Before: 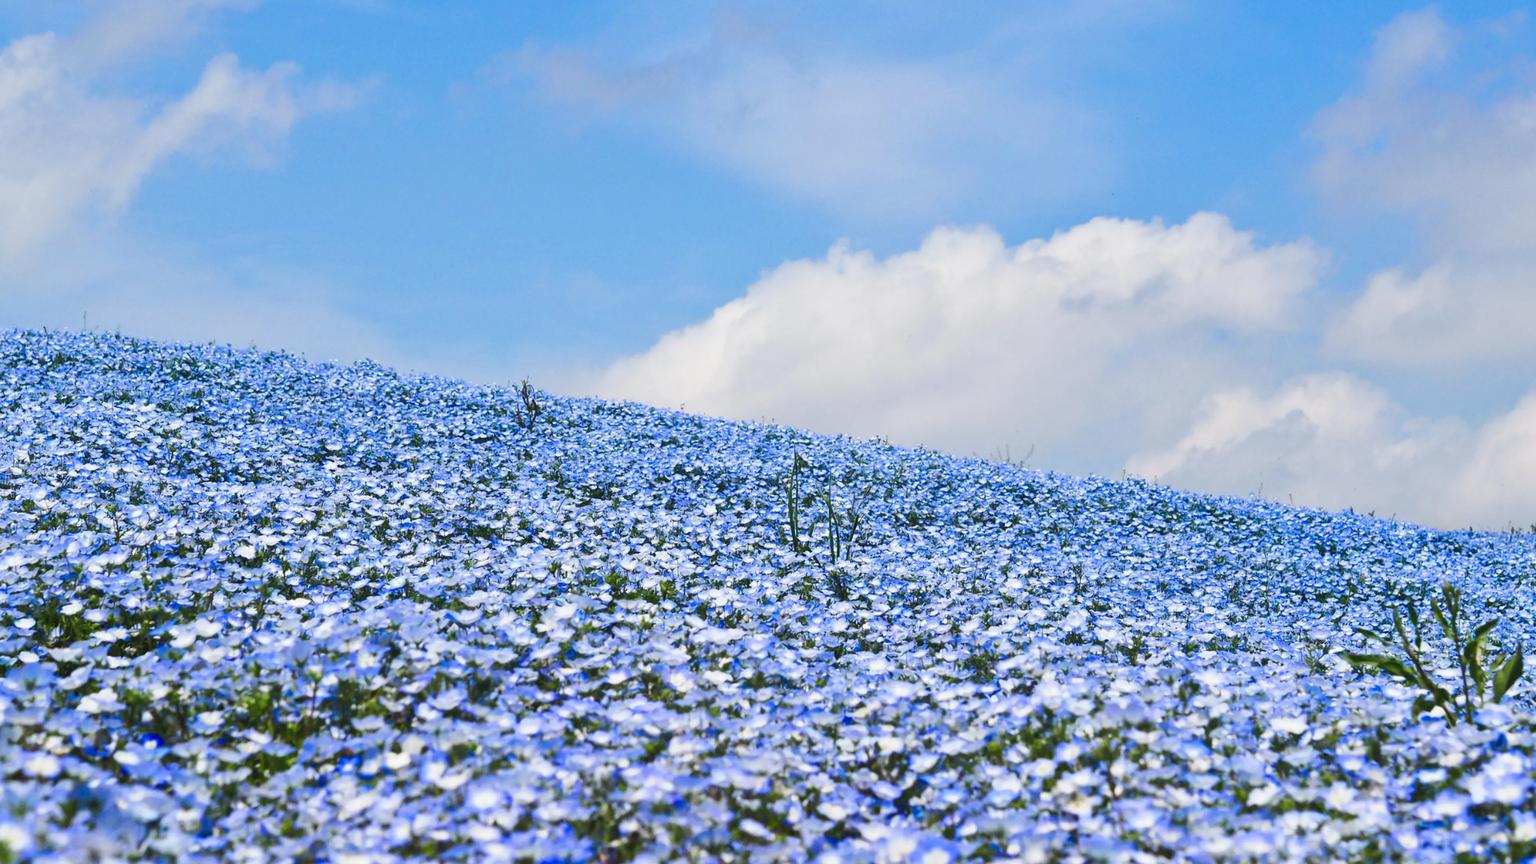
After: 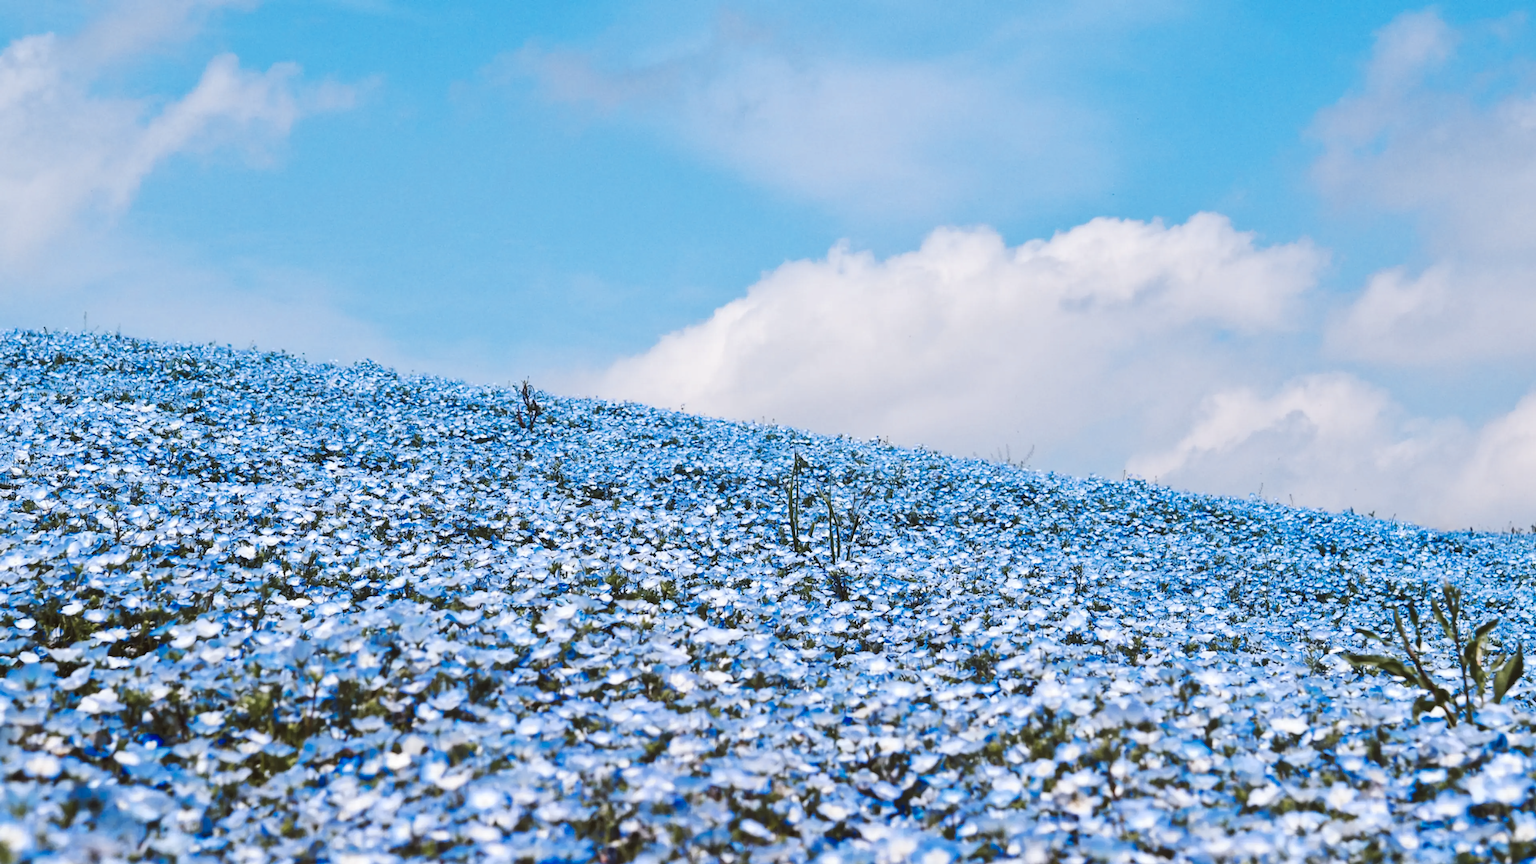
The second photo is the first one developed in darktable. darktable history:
tone curve: curves: ch0 [(0, 0) (0.003, 0.013) (0.011, 0.016) (0.025, 0.023) (0.044, 0.036) (0.069, 0.051) (0.1, 0.076) (0.136, 0.107) (0.177, 0.145) (0.224, 0.186) (0.277, 0.246) (0.335, 0.311) (0.399, 0.378) (0.468, 0.462) (0.543, 0.548) (0.623, 0.636) (0.709, 0.728) (0.801, 0.816) (0.898, 0.9) (1, 1)], preserve colors none
color look up table: target L [96.74, 91.92, 94.85, 82.04, 82.76, 74.15, 73.84, 67.26, 64.46, 39.7, 11.22, 200.78, 102.82, 81.86, 64.85, 52.06, 57.4, 51.29, 44.61, 51.35, 42.87, 34.84, 30.02, 23.7, 20.39, 72.81, 71.22, 54.6, 57.25, 45.02, 54.07, 43.07, 48.28, 46.39, 40.95, 41.15, 29.37, 30.91, 25.9, 32.36, 27.34, 14, 2.31, 82.46, 77.44, 62.89, 63.38, 41.34, 30.25], target a [-4.925, -2.15, -25.62, 2.044, -16.57, 8.42, -35.95, -7.902, -29.36, -21.55, -4.941, 0, 0, 17.47, 41.59, 58.2, 31.24, 47.34, 62.16, 22.76, 60.34, 51.22, 16.85, 34.52, 38.44, 22.96, 20.81, 55.9, 43.8, 66.82, 29.95, 62.38, 3.653, 10.12, 1.936, 14.83, 49.53, 47.95, 49.66, 1.911, 29.77, 36.45, 11.16, -2.364, -31.04, -1.974, -16.96, -18.84, -3.801], target b [32.92, 61.7, 0.842, 1.811, 51.39, 31.63, 40.04, 11.23, 11.2, 22.78, 11.7, -0.001, -0.002, 17.5, -3.081, 9.28, 28.99, 45.14, 53.21, 9.513, 28.24, 42.81, 27.59, 30.43, 24.97, -24.25, -6.421, -24.81, -37.55, -38.45, -16.42, -14.1, -56.02, -28.84, -45, -64.5, -44.57, -3.296, -71.15, -2.092, -5.034, -57.04, -29.63, -19.98, -23.44, -12.82, -41.99, -8.561, -26.63], num patches 49
